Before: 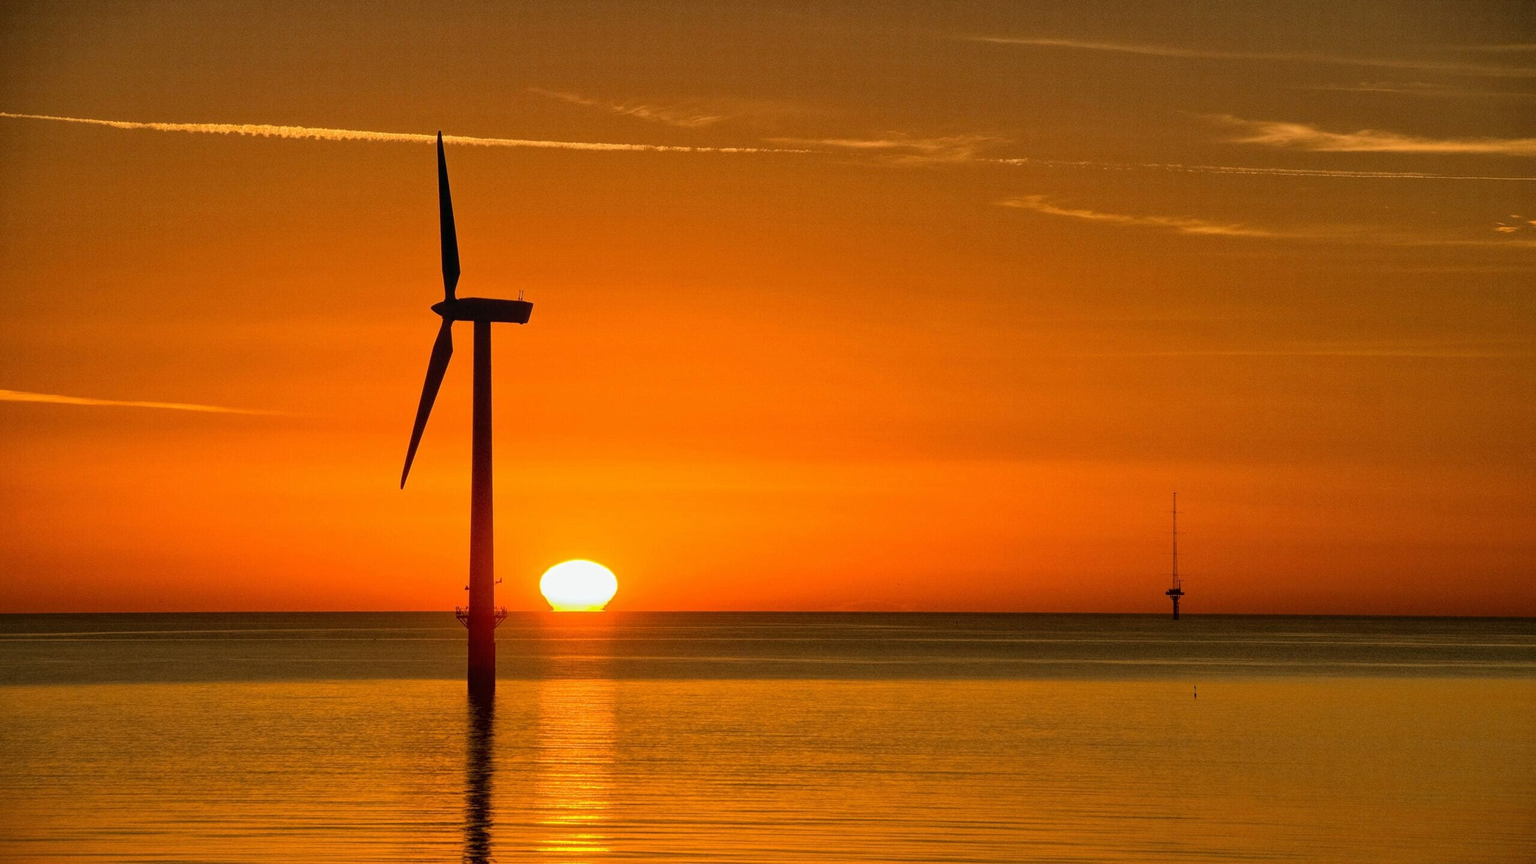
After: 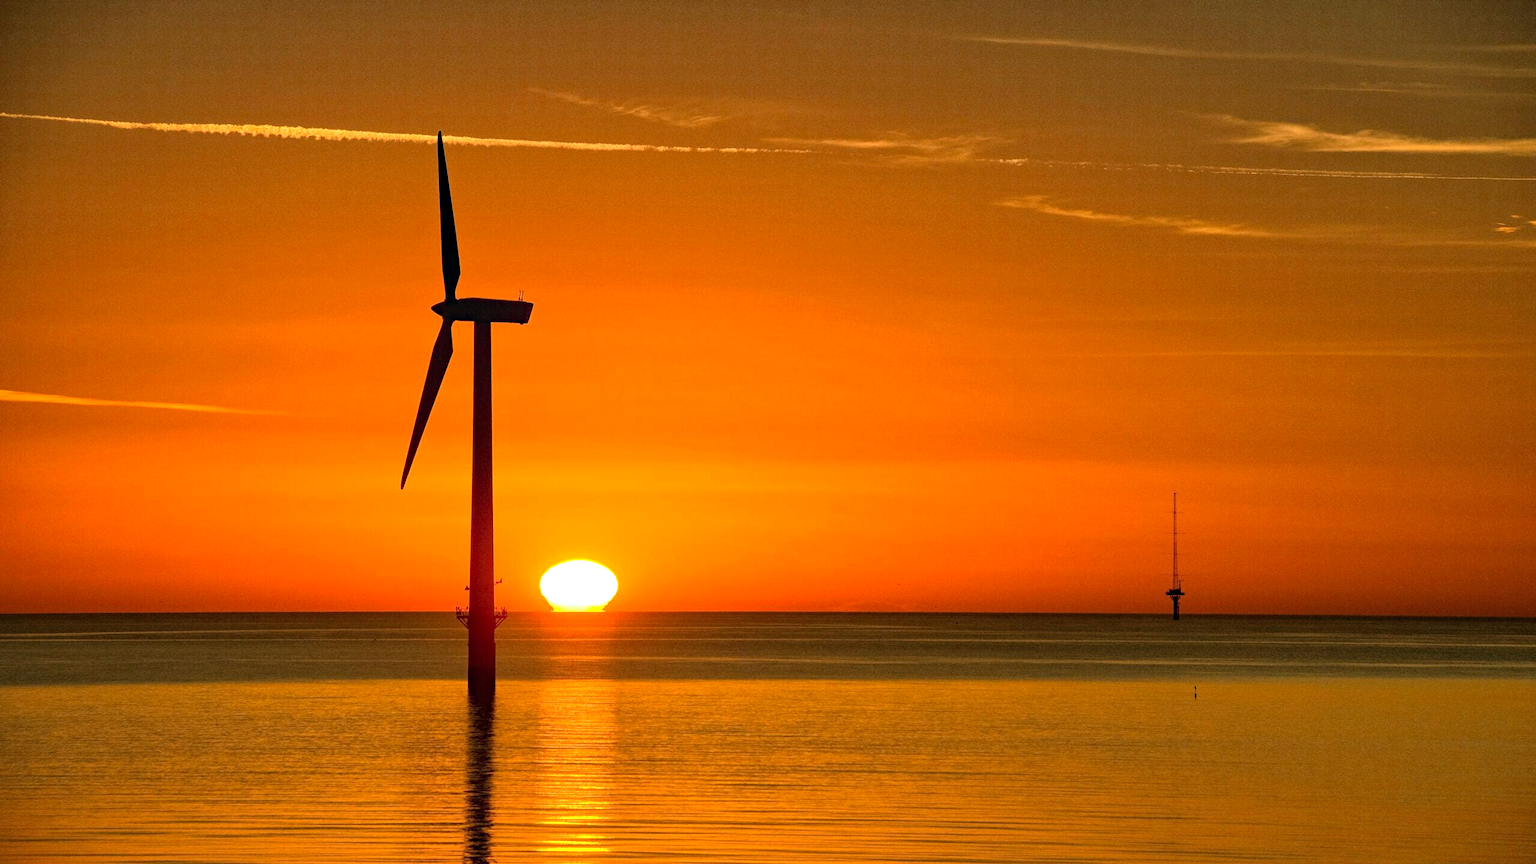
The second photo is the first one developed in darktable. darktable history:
haze removal: strength 0.29, distance 0.25, compatibility mode true, adaptive false
exposure: exposure 0.367 EV, compensate highlight preservation false
